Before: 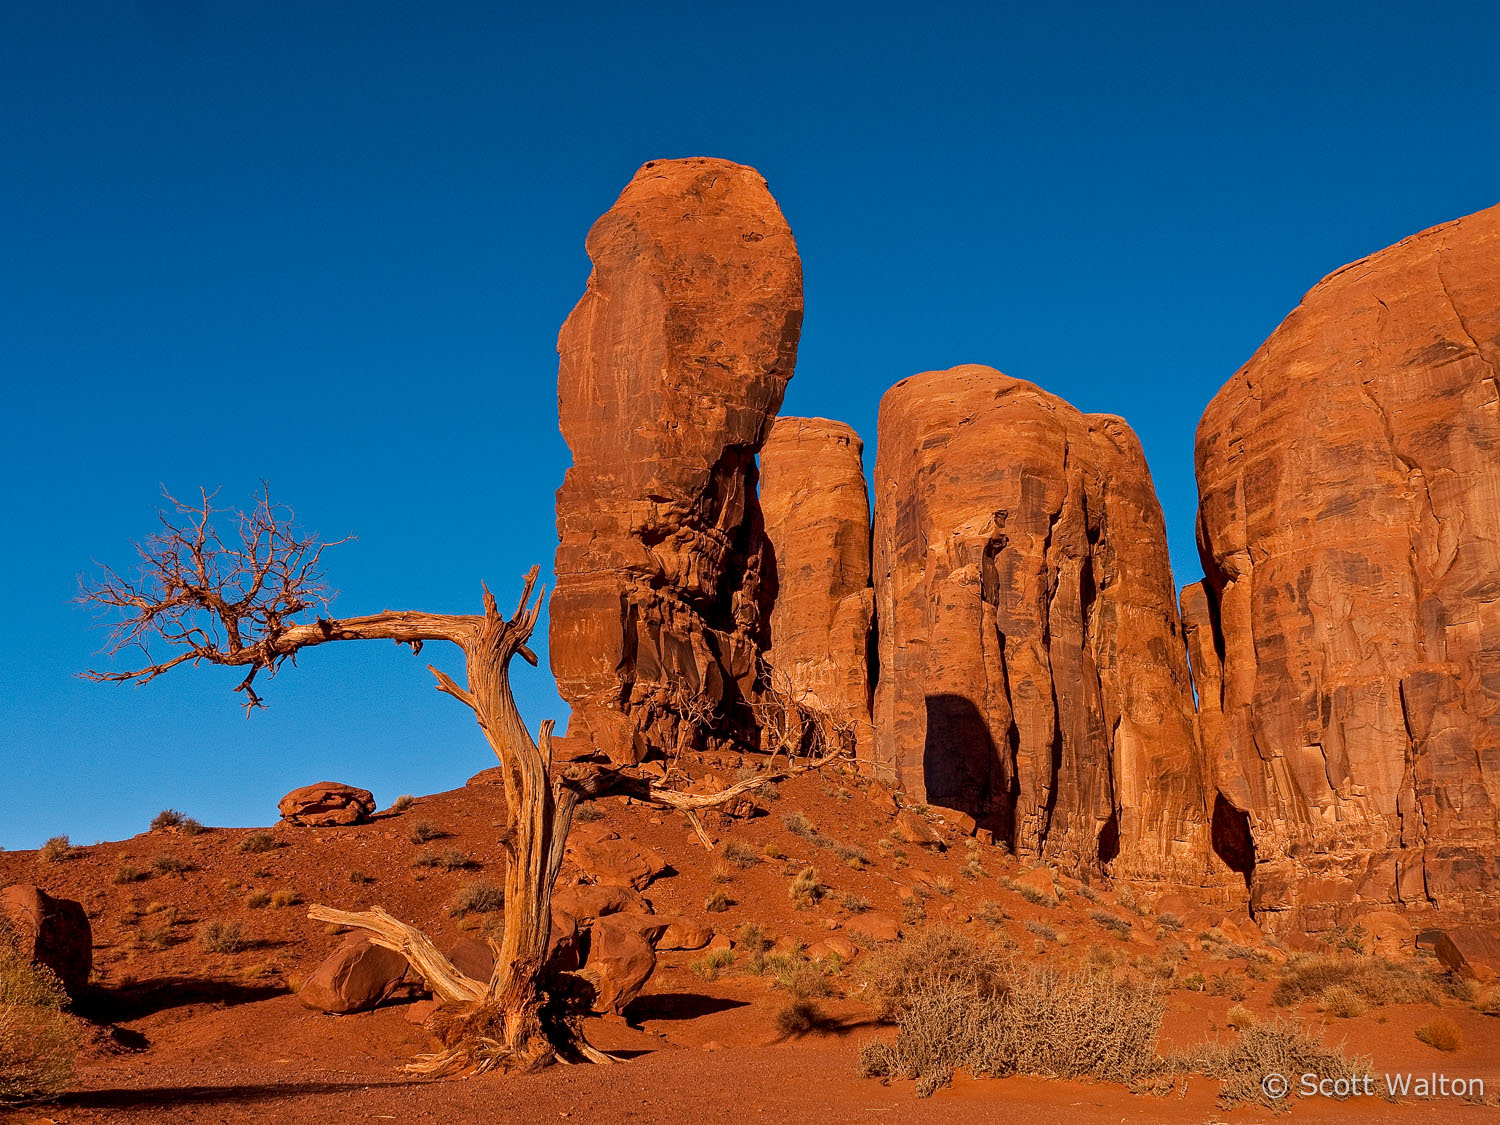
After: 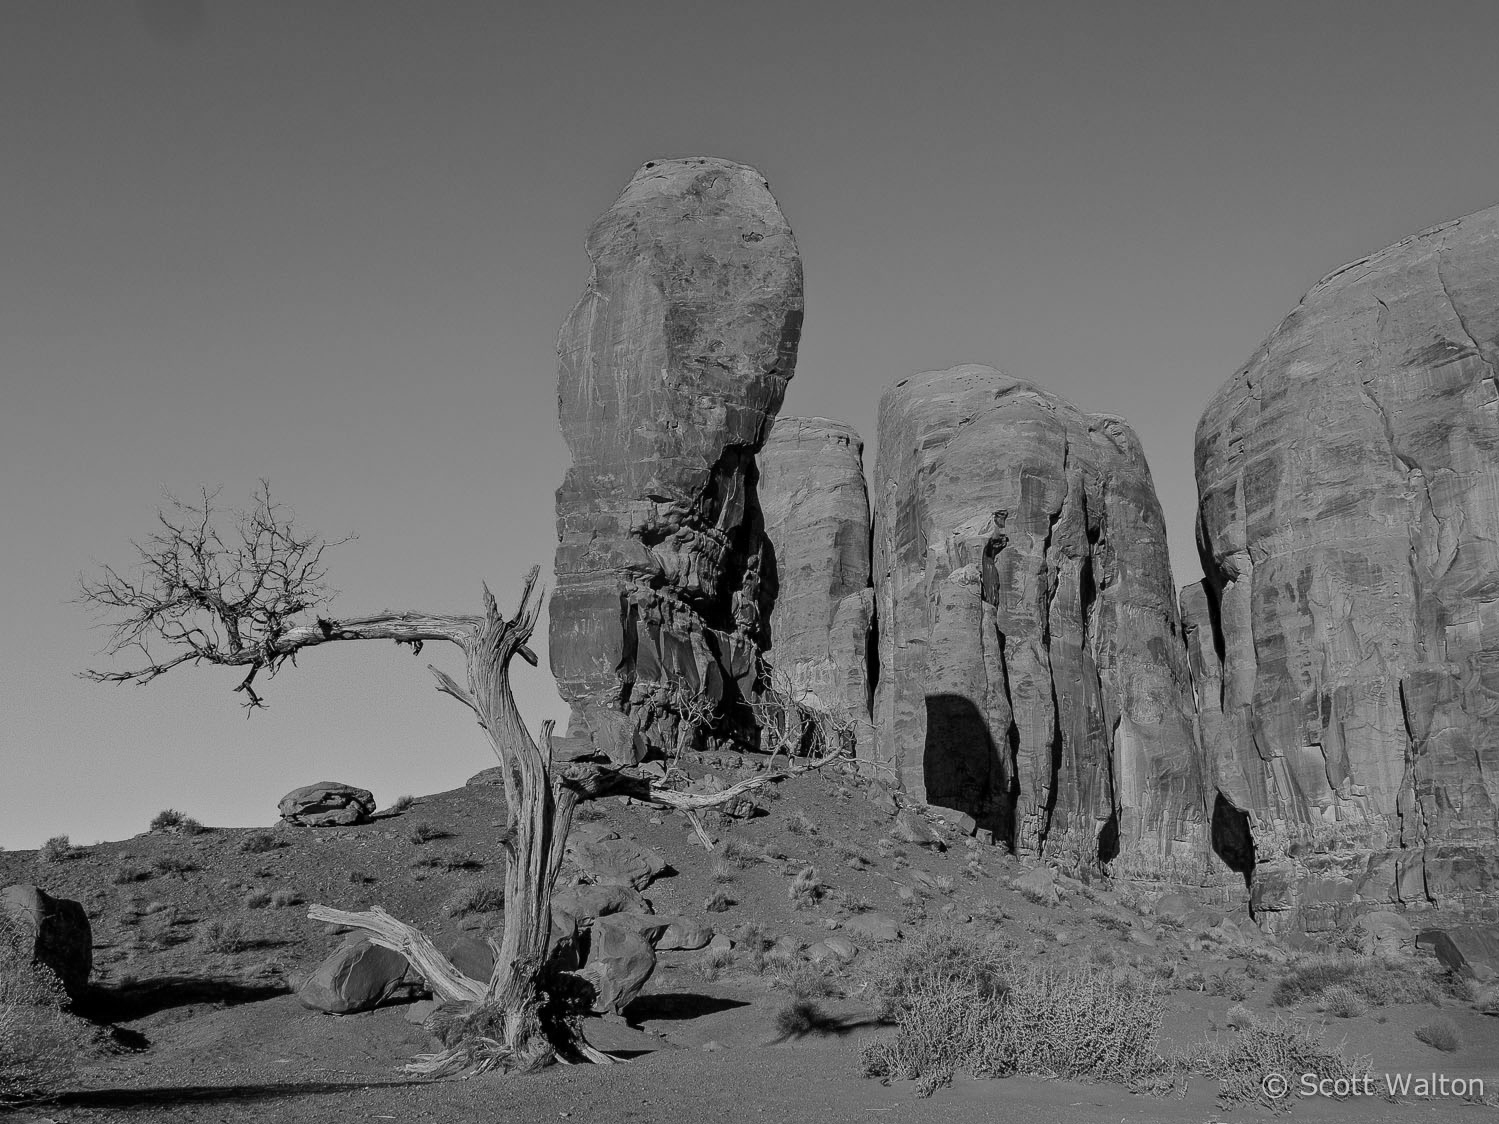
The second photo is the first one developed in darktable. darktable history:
base curve: curves: ch0 [(0, 0) (0.235, 0.266) (0.503, 0.496) (0.786, 0.72) (1, 1)]
color calibration: output gray [0.22, 0.42, 0.37, 0], gray › normalize channels true, illuminant same as pipeline (D50), adaptation XYZ, x 0.346, y 0.359, gamut compression 0
